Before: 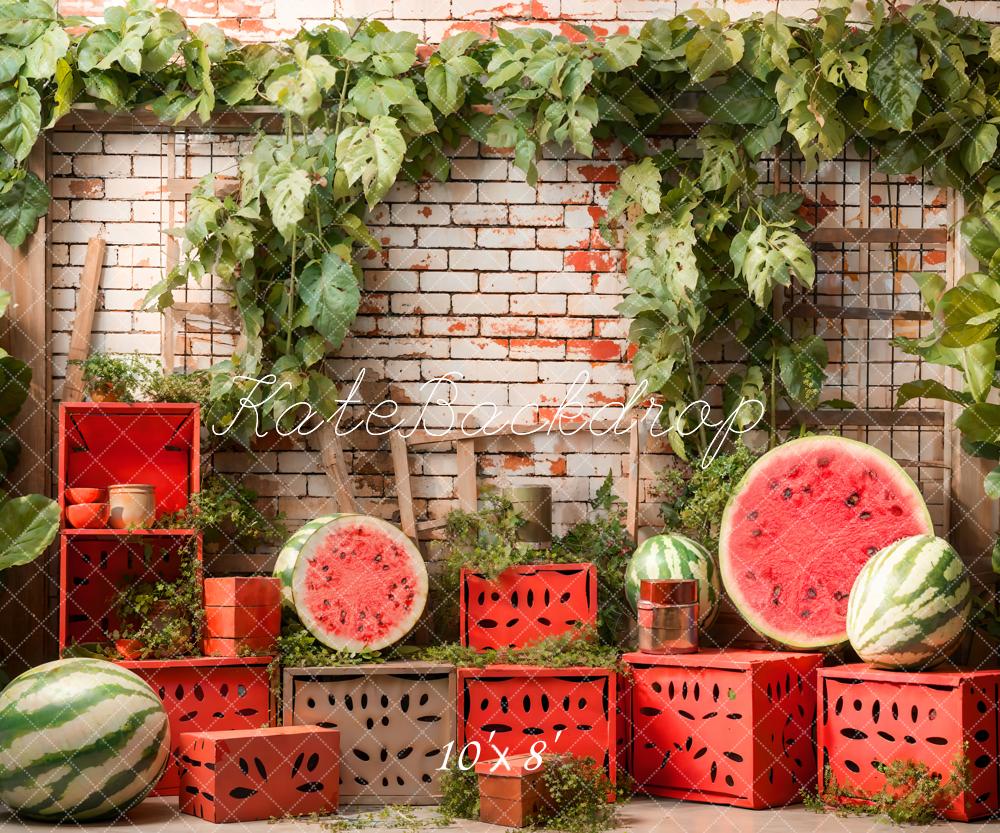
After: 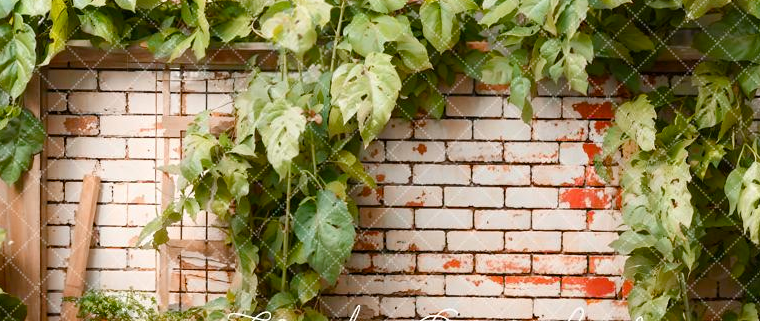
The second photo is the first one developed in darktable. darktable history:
crop: left 0.522%, top 7.646%, right 23.474%, bottom 53.724%
color balance rgb: perceptual saturation grading › global saturation 20%, perceptual saturation grading › highlights -25.69%, perceptual saturation grading › shadows 25.793%
